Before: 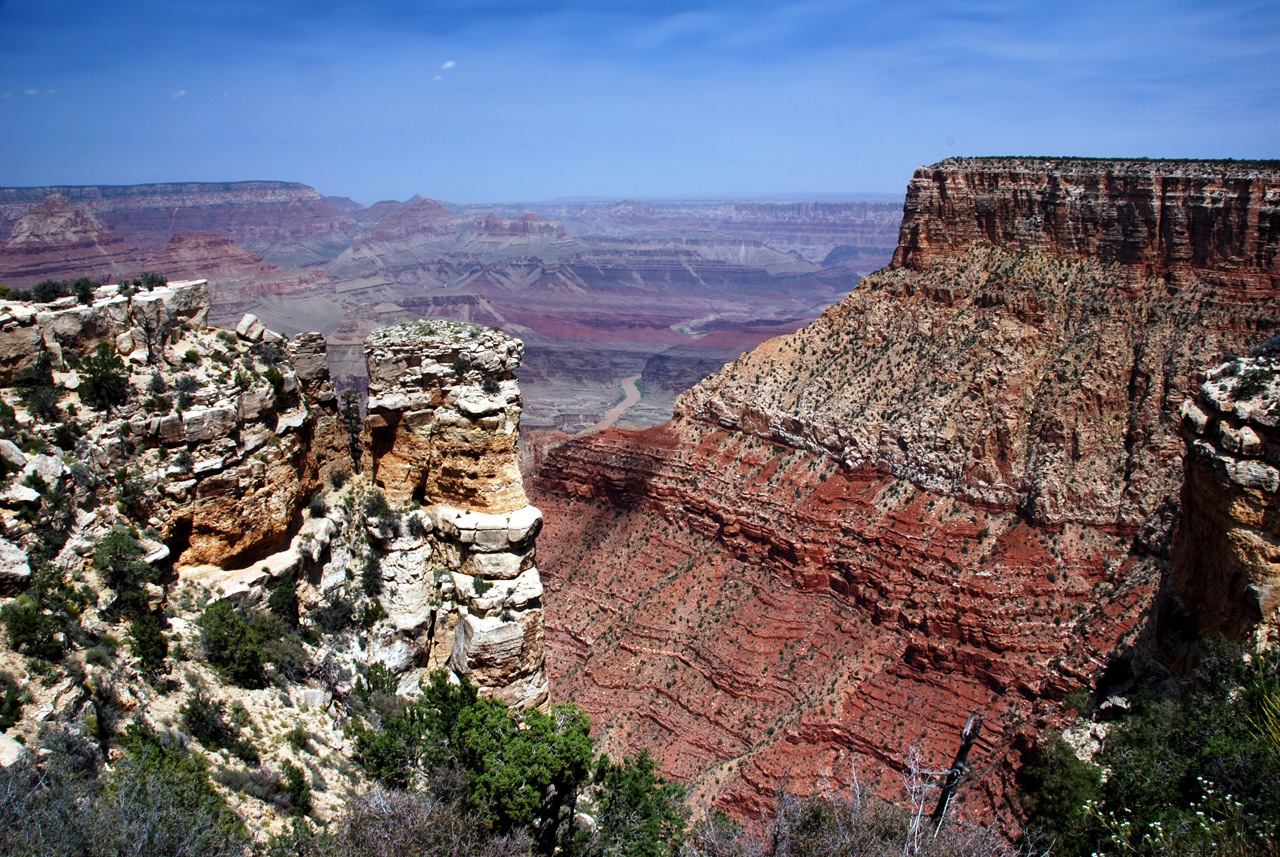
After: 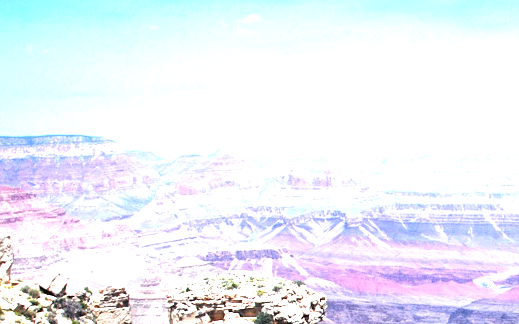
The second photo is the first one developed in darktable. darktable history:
grain: on, module defaults
exposure: black level correction 0, exposure 1.625 EV, compensate exposure bias true, compensate highlight preservation false
crop: left 15.452%, top 5.459%, right 43.956%, bottom 56.62%
